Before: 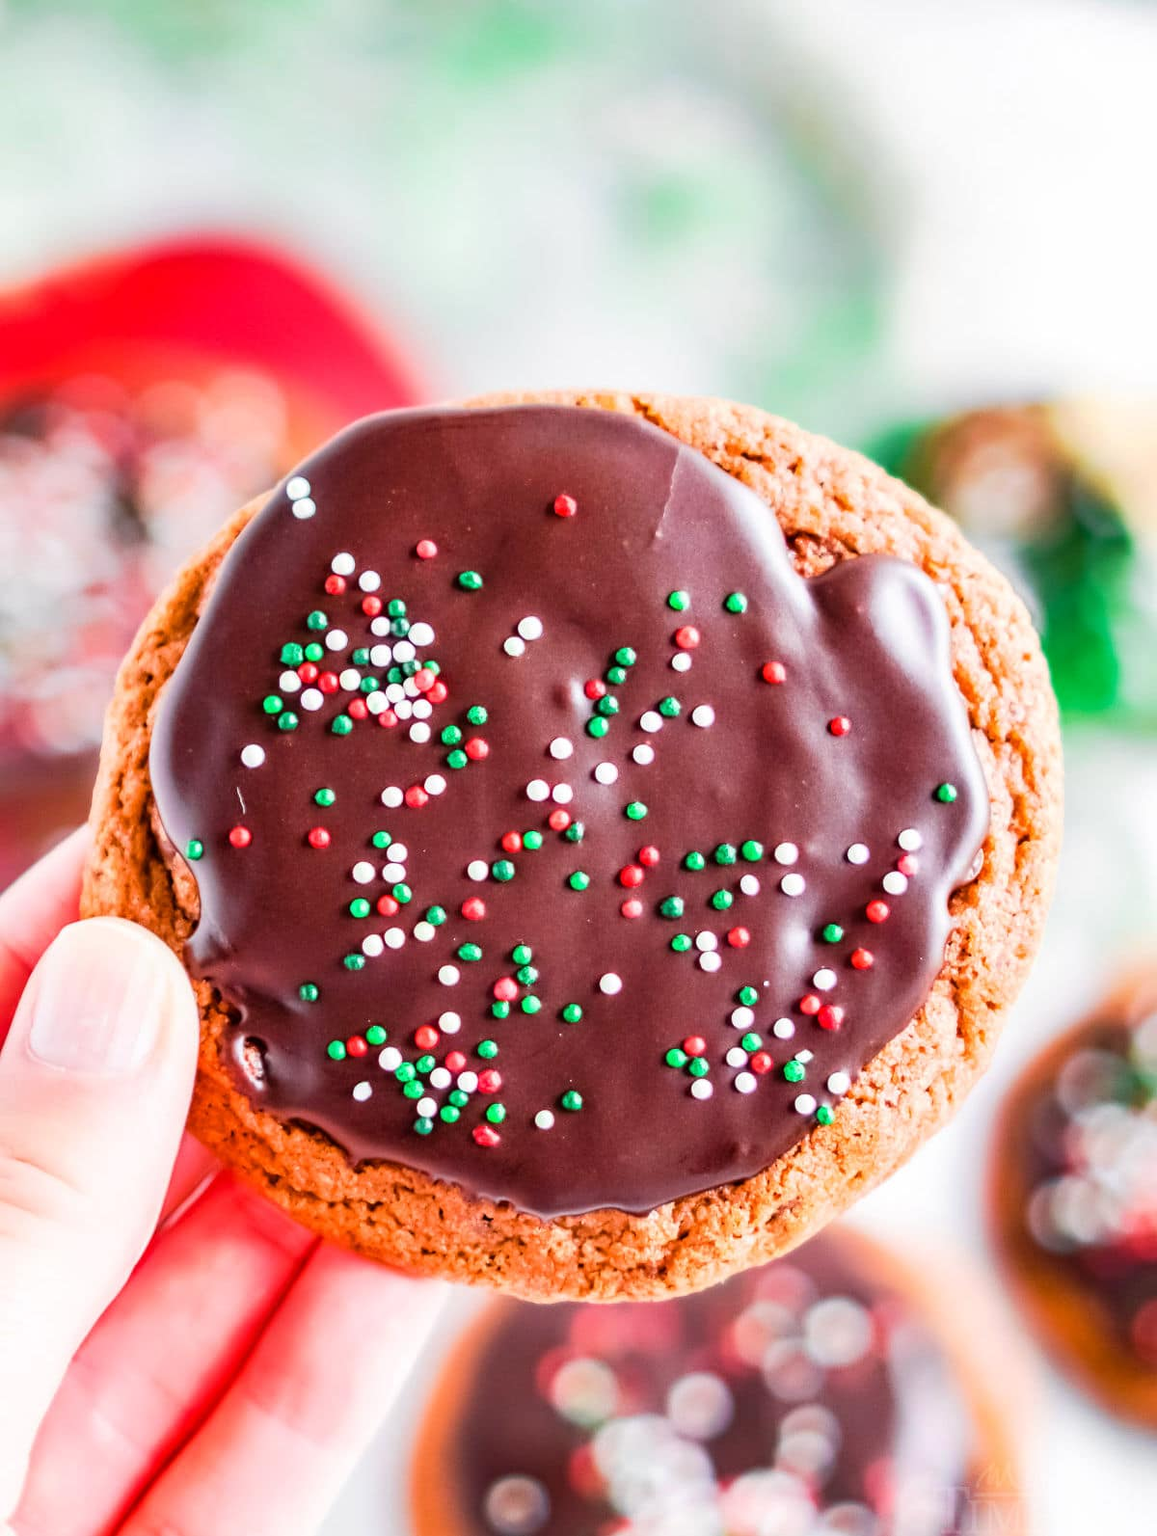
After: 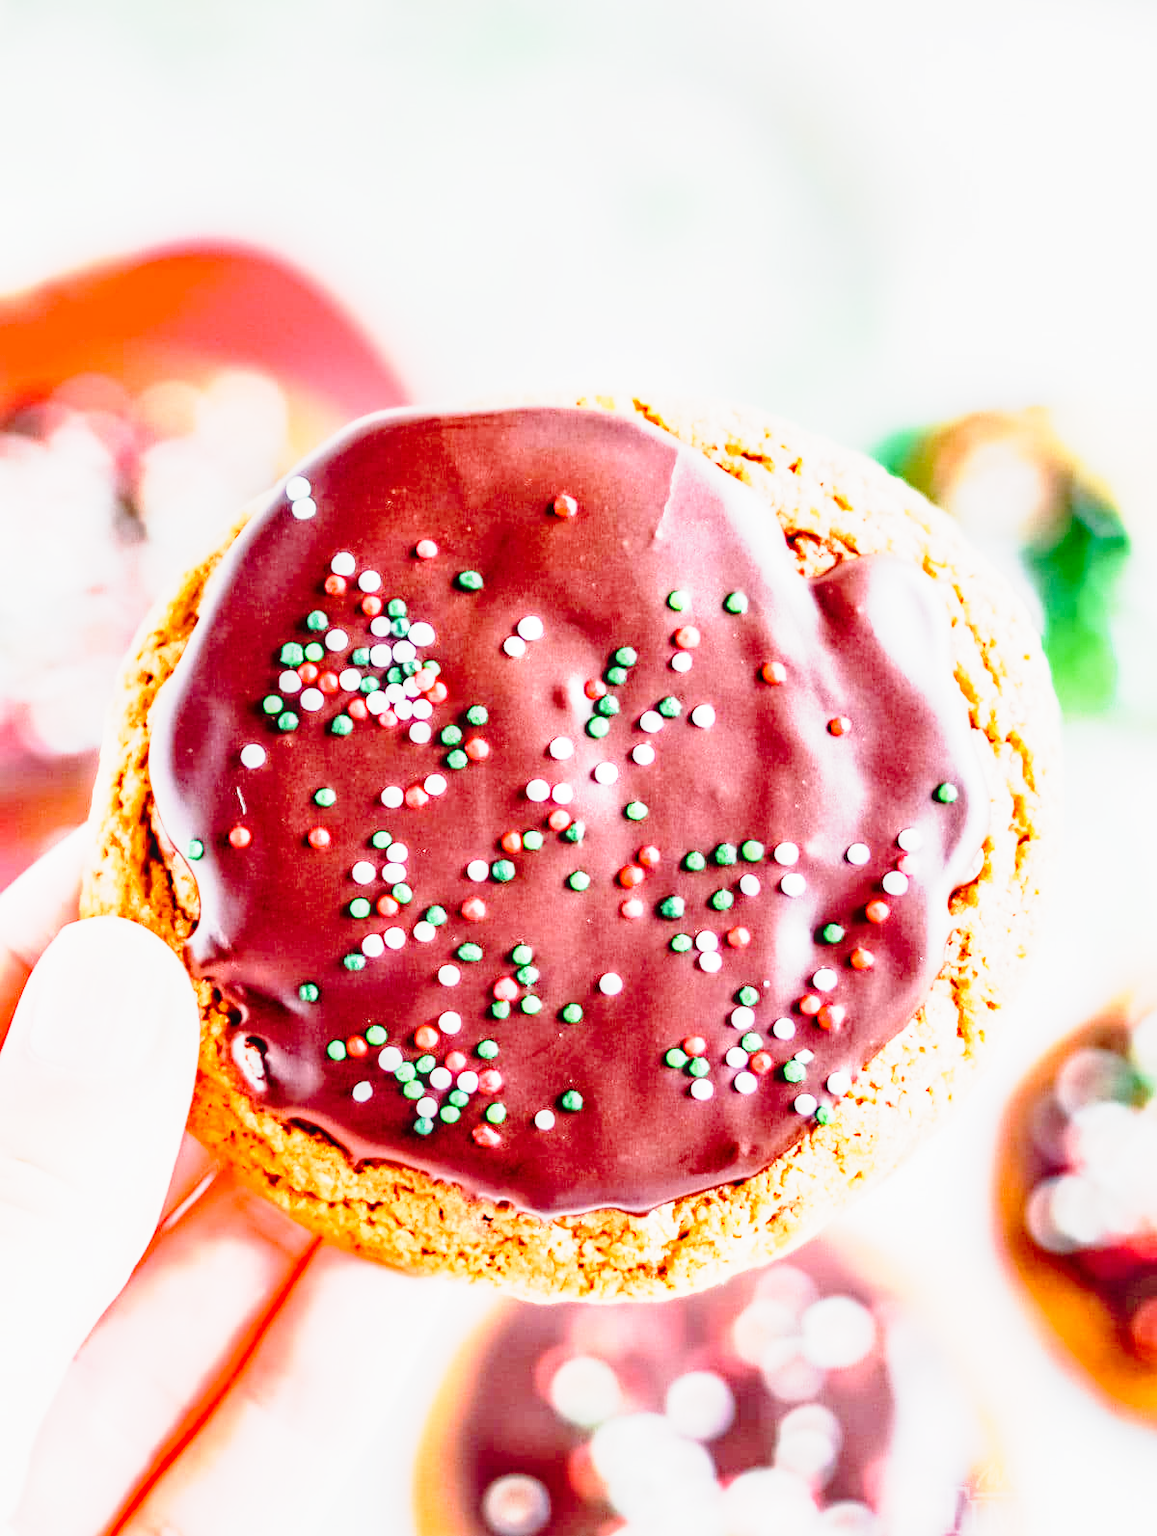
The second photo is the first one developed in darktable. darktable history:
base curve: curves: ch0 [(0, 0) (0.028, 0.03) (0.121, 0.232) (0.46, 0.748) (0.859, 0.968) (1, 1)], preserve colors none
exposure: black level correction 0.003, exposure 0.387 EV, compensate exposure bias true, compensate highlight preservation false
local contrast: on, module defaults
tone curve: curves: ch0 [(0, 0.021) (0.049, 0.044) (0.152, 0.14) (0.328, 0.377) (0.473, 0.543) (0.663, 0.734) (0.84, 0.899) (1, 0.969)]; ch1 [(0, 0) (0.302, 0.331) (0.427, 0.433) (0.472, 0.47) (0.502, 0.503) (0.527, 0.524) (0.564, 0.591) (0.602, 0.632) (0.677, 0.701) (0.859, 0.885) (1, 1)]; ch2 [(0, 0) (0.33, 0.301) (0.447, 0.44) (0.487, 0.496) (0.502, 0.516) (0.535, 0.563) (0.565, 0.6) (0.618, 0.629) (1, 1)], preserve colors none
